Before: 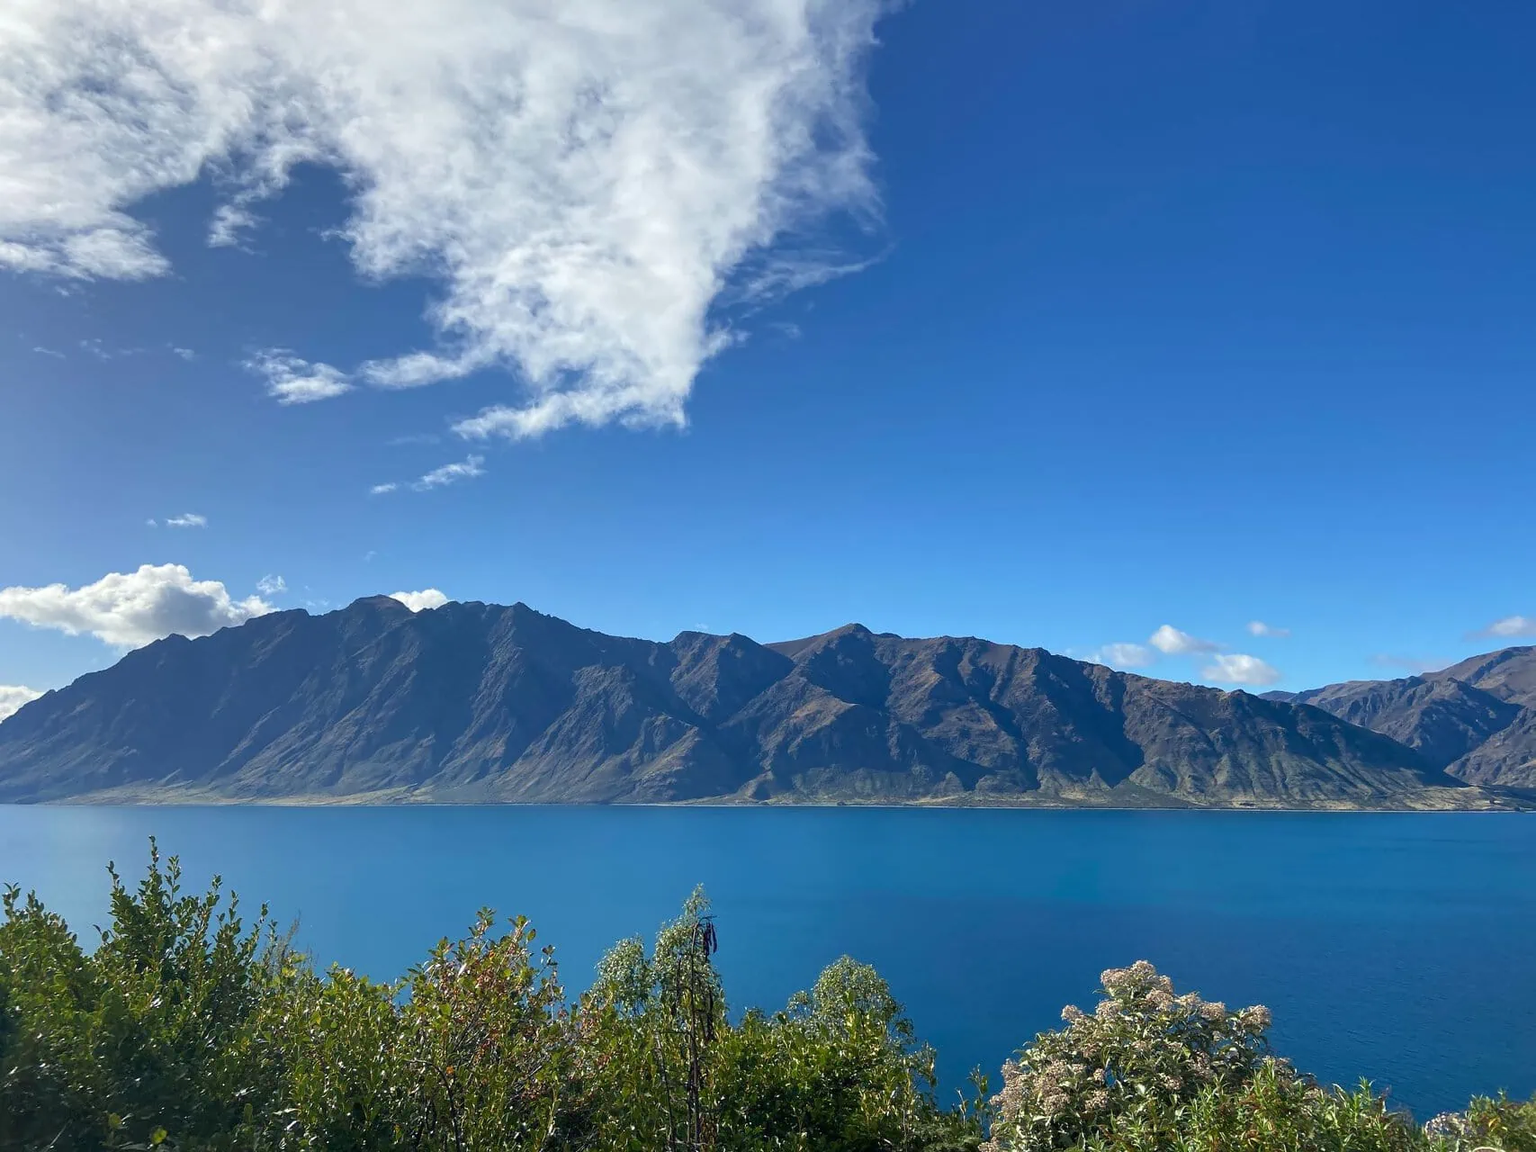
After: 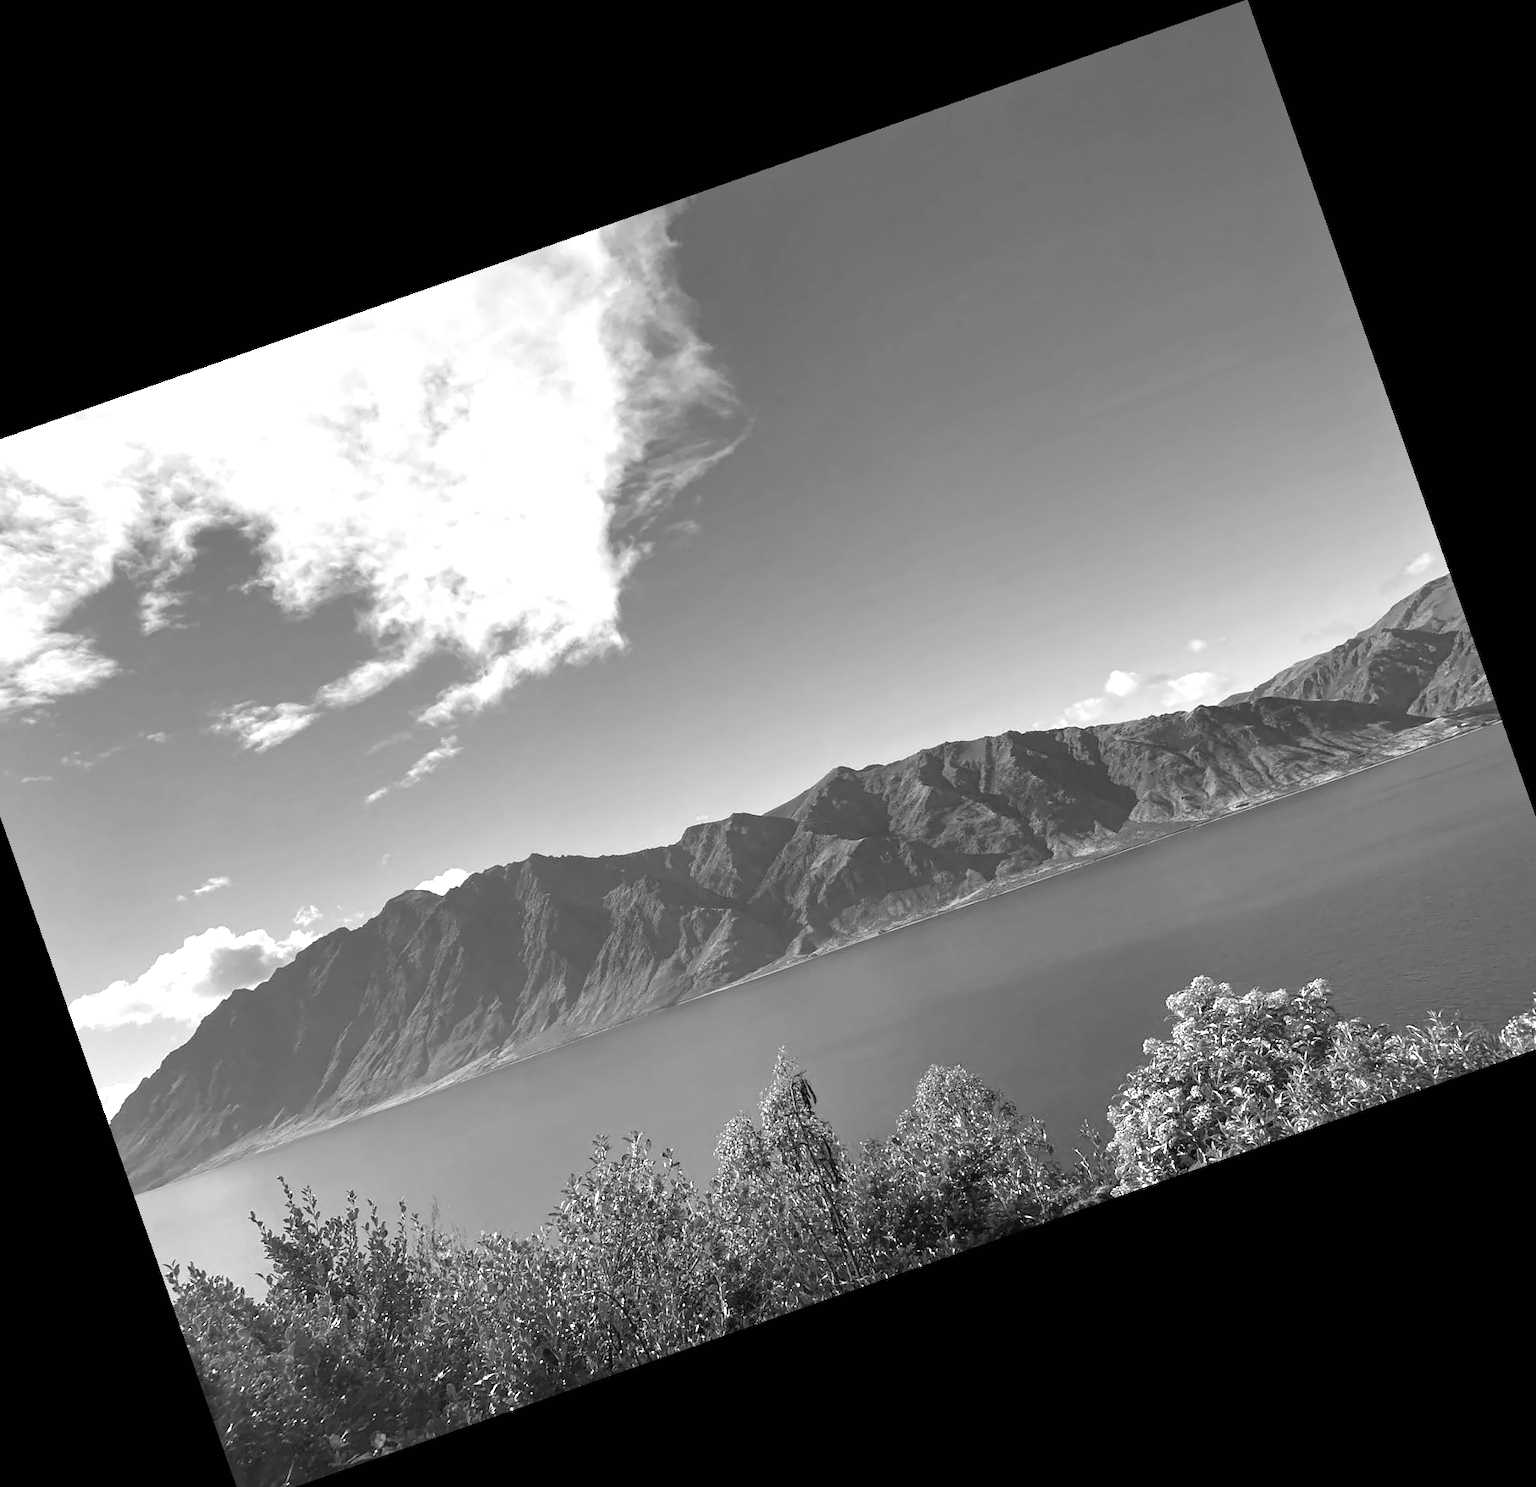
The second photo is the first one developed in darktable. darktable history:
monochrome: a 32, b 64, size 2.3
crop and rotate: angle 19.43°, left 6.812%, right 4.125%, bottom 1.087%
exposure: black level correction 0, exposure 0.9 EV, compensate highlight preservation false
